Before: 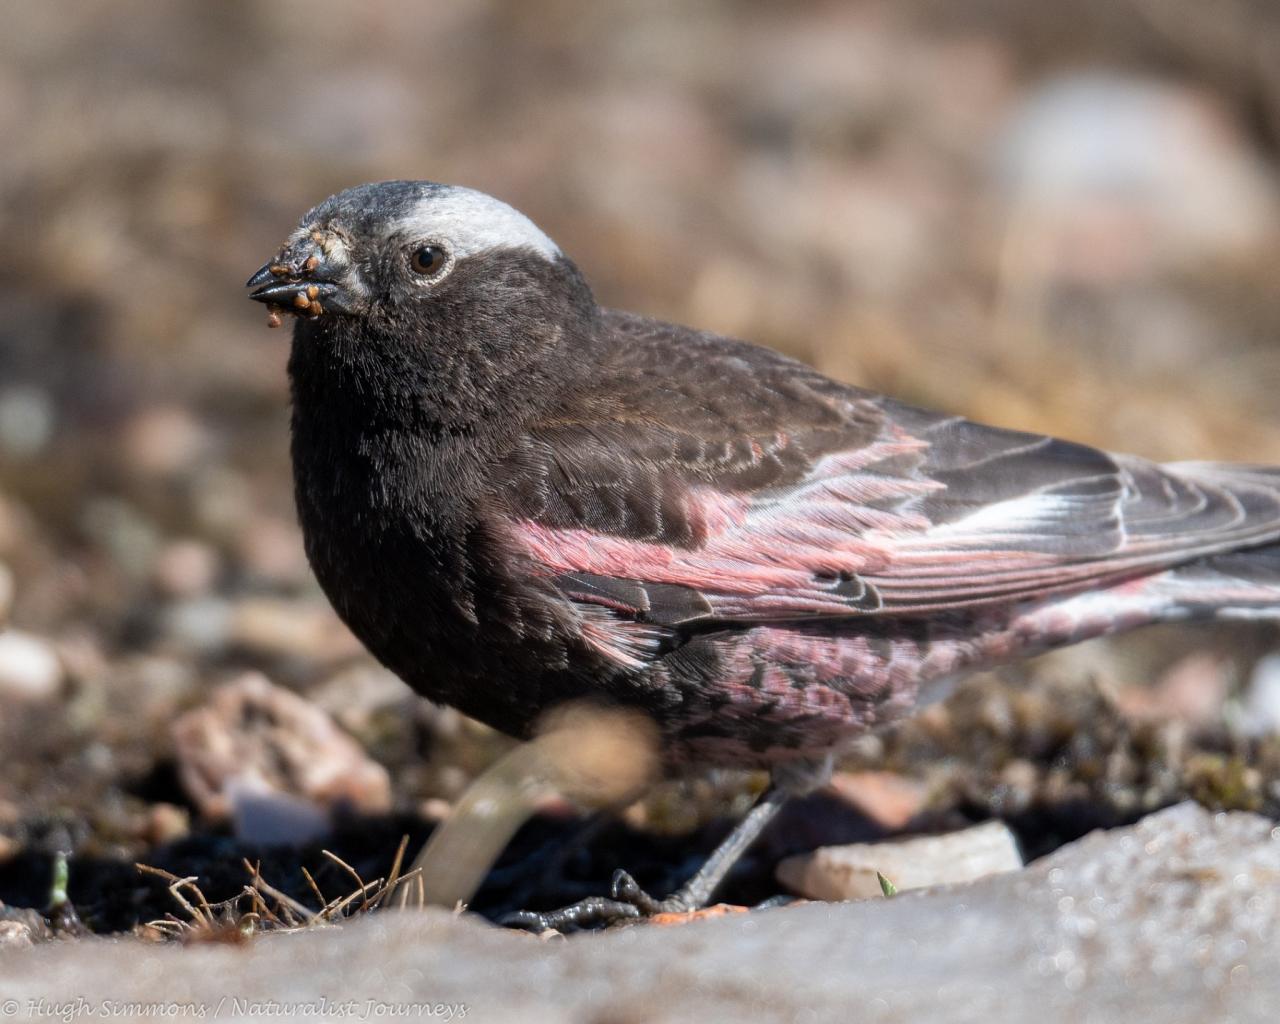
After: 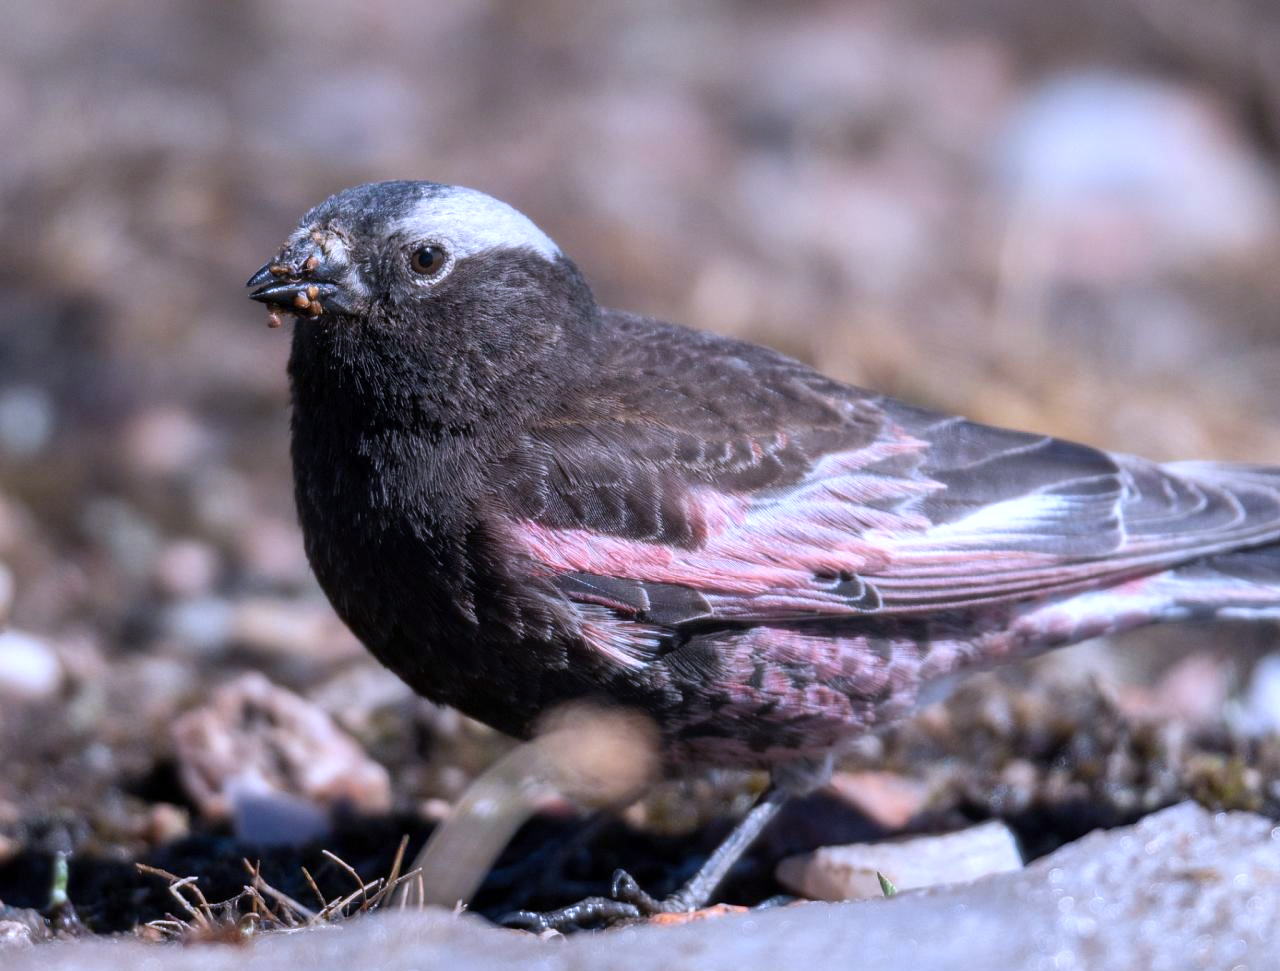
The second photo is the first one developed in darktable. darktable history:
exposure: exposure 0.127 EV, compensate highlight preservation false
crop and rotate: top 0%, bottom 5.097%
color calibration: illuminant as shot in camera, x 0.379, y 0.396, temperature 4138.76 K
